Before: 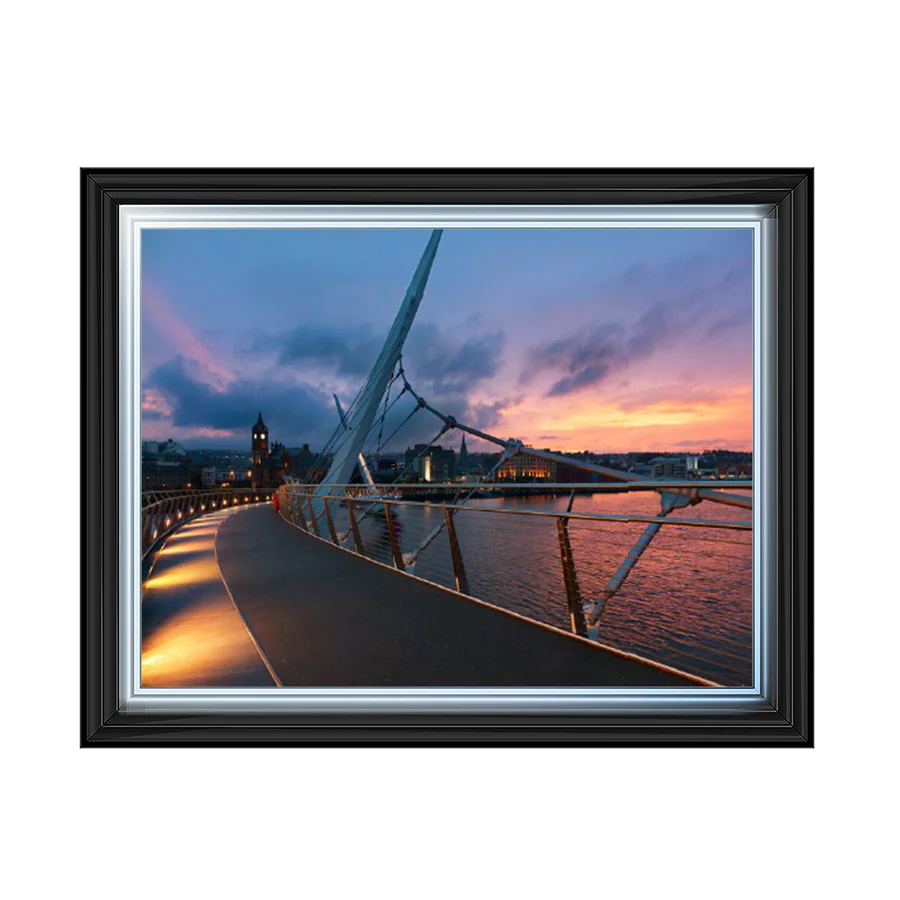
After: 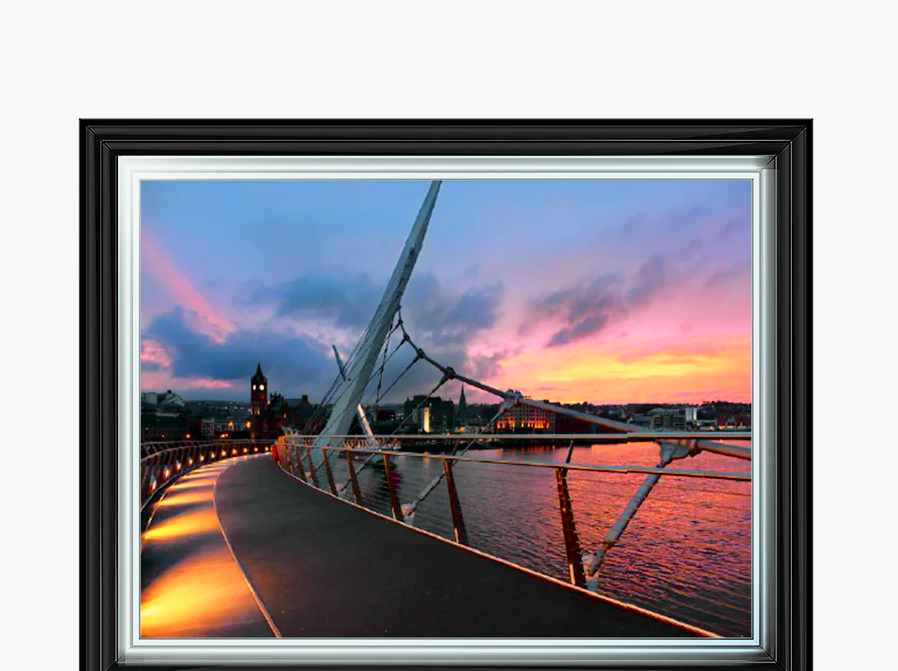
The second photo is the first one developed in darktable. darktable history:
crop: left 0.207%, top 5.485%, bottom 19.888%
tone curve: curves: ch0 [(0, 0) (0.062, 0.023) (0.168, 0.142) (0.359, 0.44) (0.469, 0.544) (0.634, 0.722) (0.839, 0.909) (0.998, 0.978)]; ch1 [(0, 0) (0.437, 0.453) (0.472, 0.47) (0.502, 0.504) (0.527, 0.546) (0.568, 0.619) (0.608, 0.665) (0.669, 0.748) (0.859, 0.899) (1, 1)]; ch2 [(0, 0) (0.33, 0.301) (0.421, 0.443) (0.473, 0.498) (0.509, 0.5) (0.535, 0.564) (0.575, 0.625) (0.608, 0.676) (1, 1)], color space Lab, independent channels
